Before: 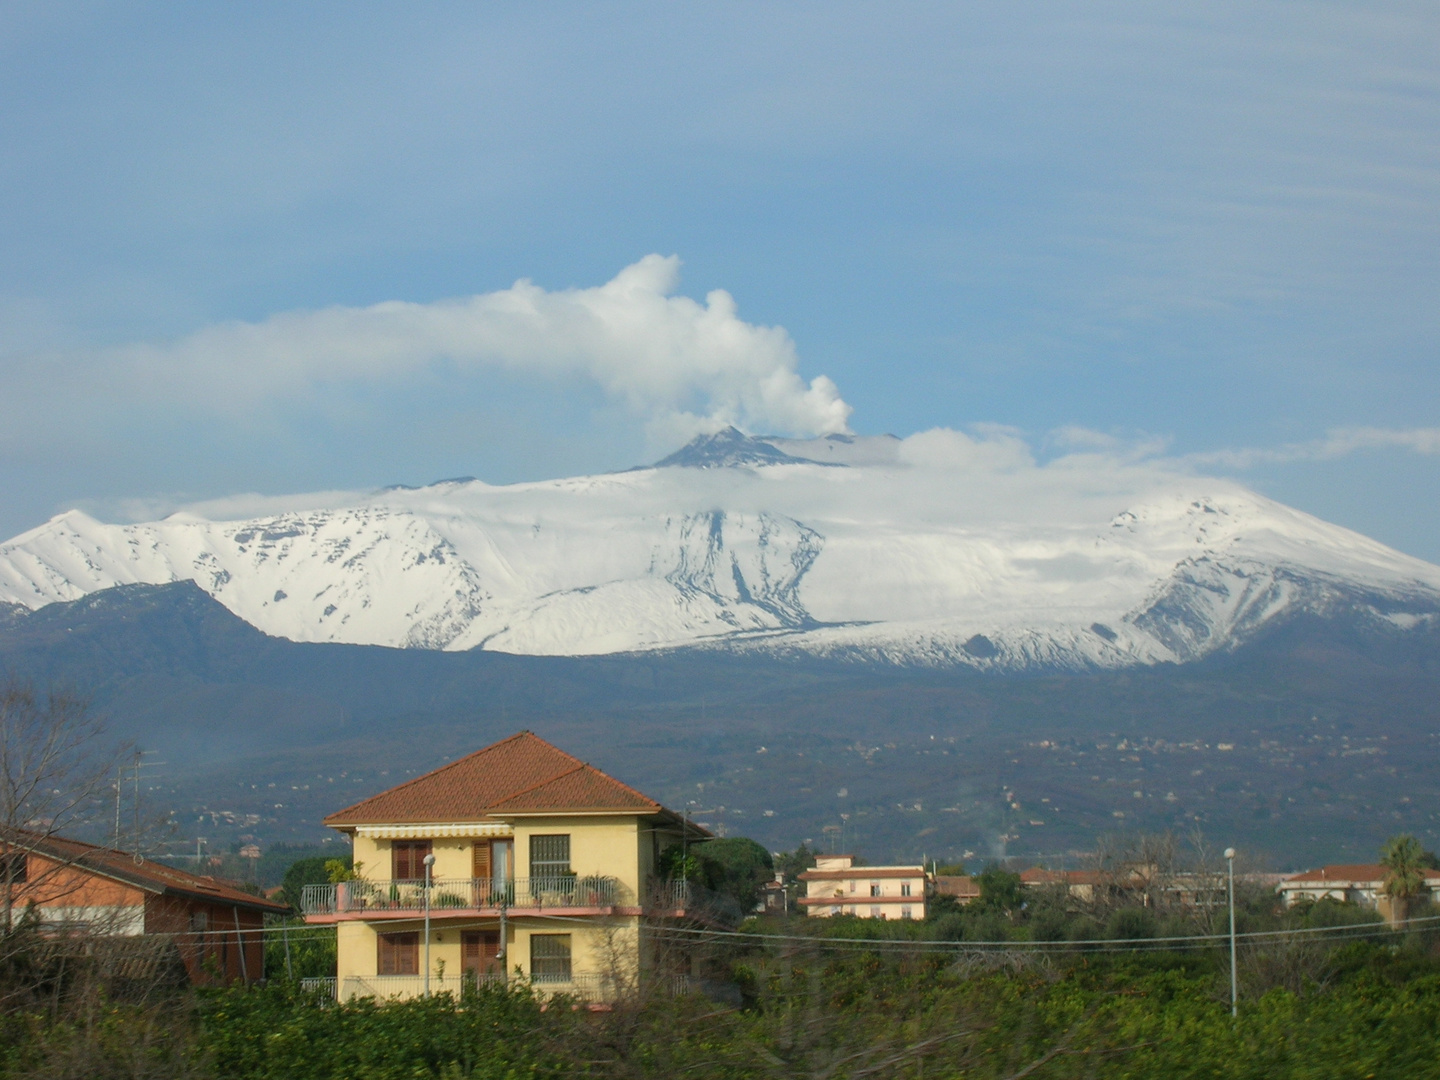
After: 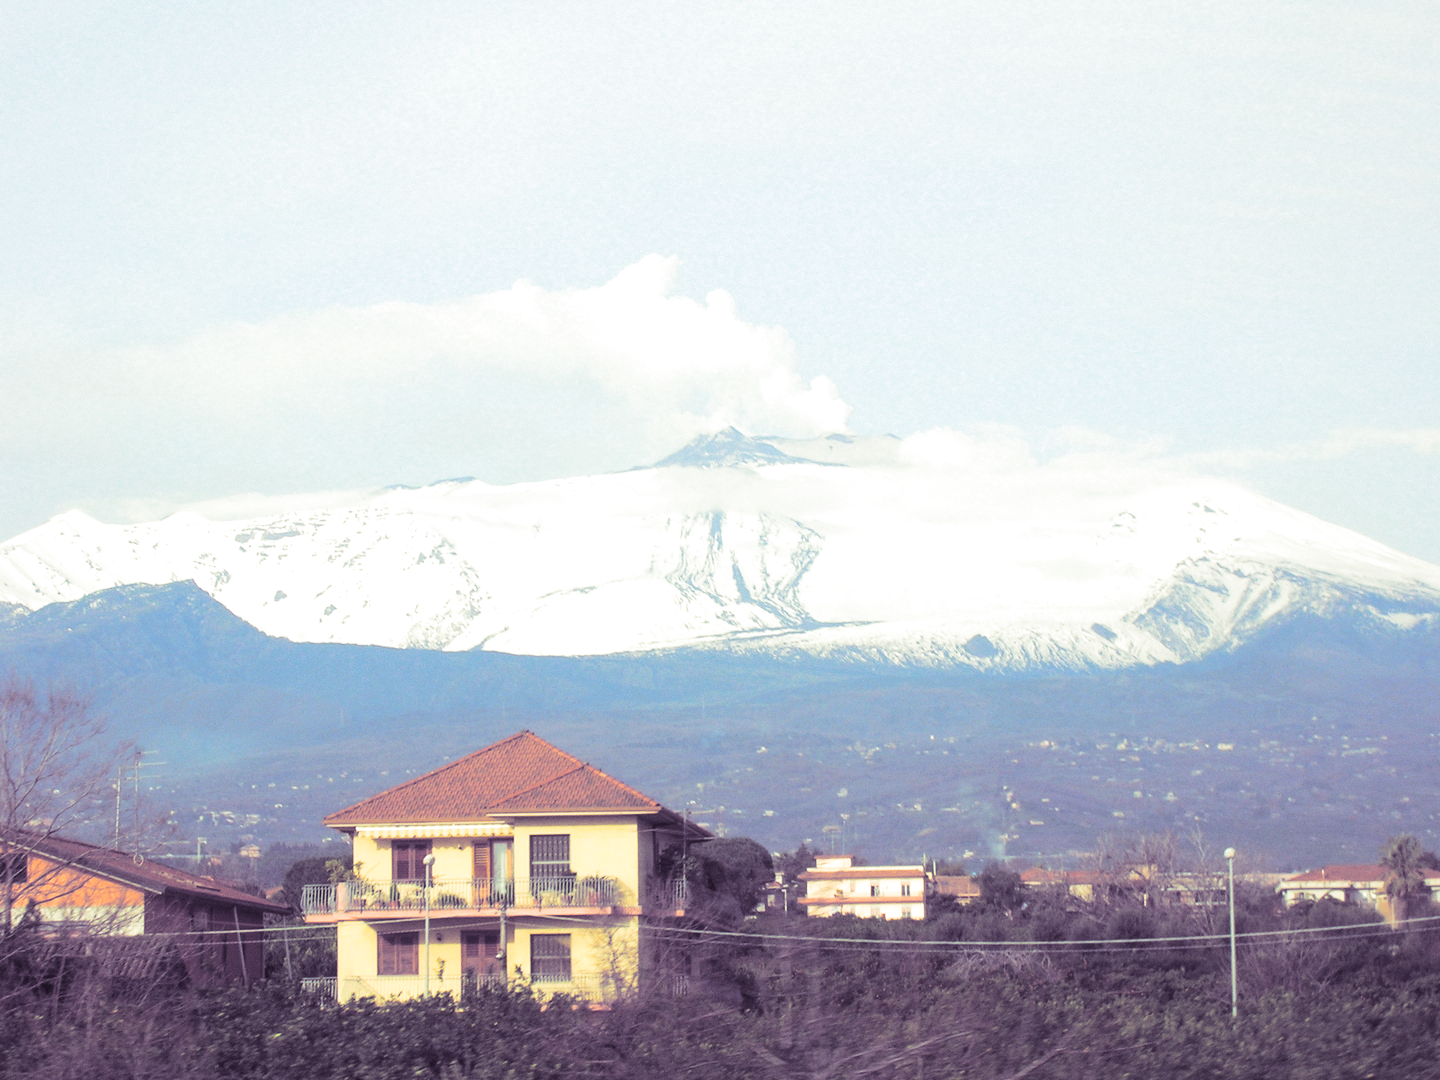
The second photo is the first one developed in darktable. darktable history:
split-toning: shadows › hue 266.4°, shadows › saturation 0.4, highlights › hue 61.2°, highlights › saturation 0.3, compress 0%
contrast brightness saturation: contrast 0.1, brightness 0.3, saturation 0.14
tone equalizer: -8 EV -0.417 EV, -7 EV -0.389 EV, -6 EV -0.333 EV, -5 EV -0.222 EV, -3 EV 0.222 EV, -2 EV 0.333 EV, -1 EV 0.389 EV, +0 EV 0.417 EV, edges refinement/feathering 500, mask exposure compensation -1.57 EV, preserve details no
exposure: exposure 0.496 EV, compensate highlight preservation false
